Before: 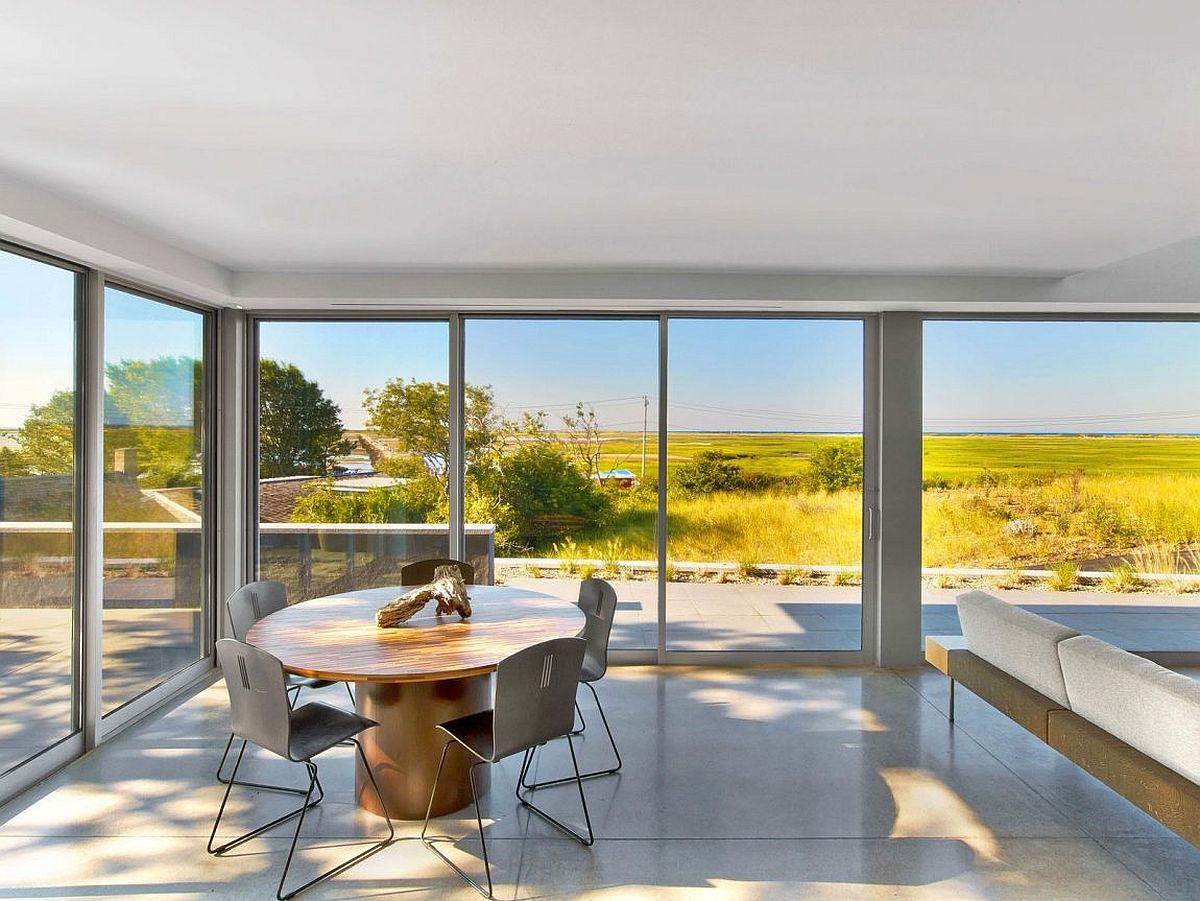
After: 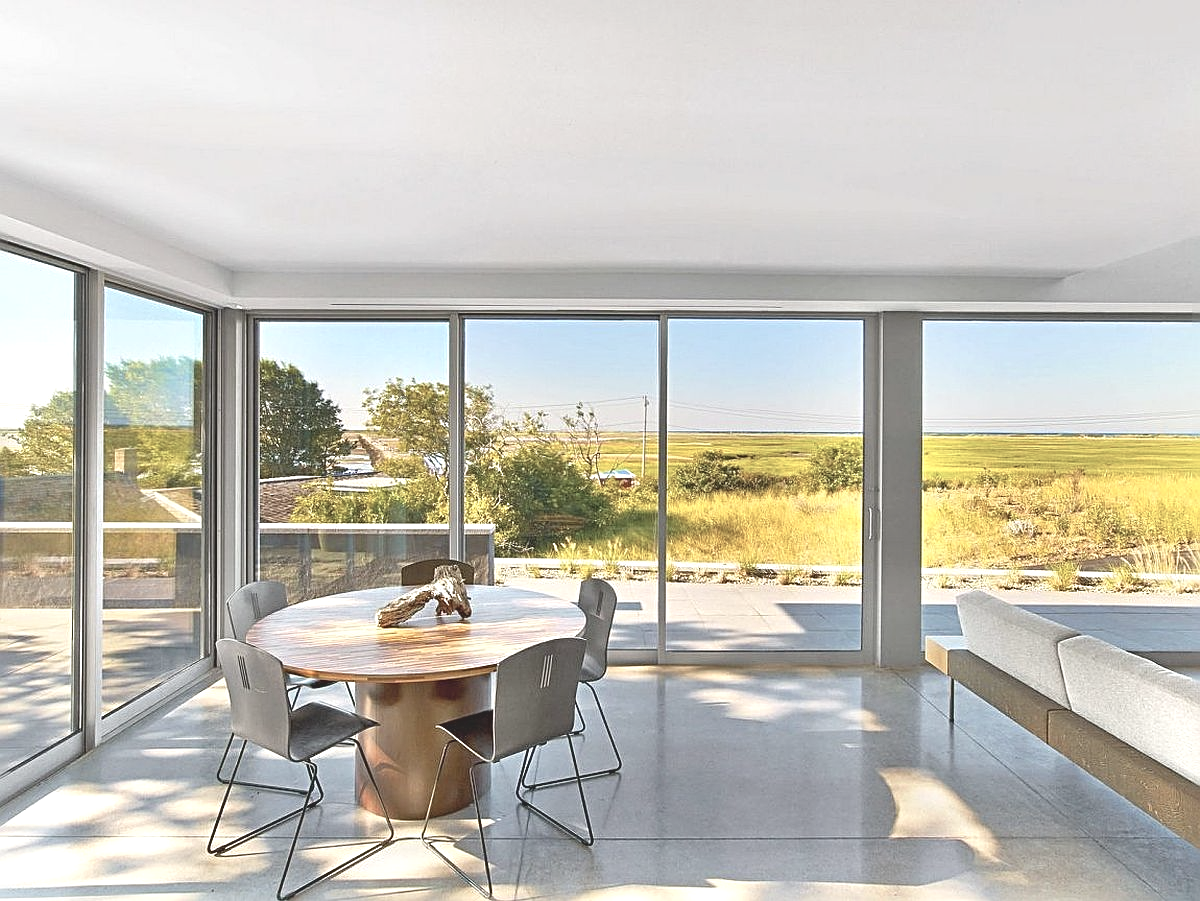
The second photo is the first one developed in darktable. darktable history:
exposure: black level correction 0, exposure 0.895 EV, compensate highlight preservation false
contrast brightness saturation: contrast -0.263, saturation -0.441
sharpen: radius 3.099
